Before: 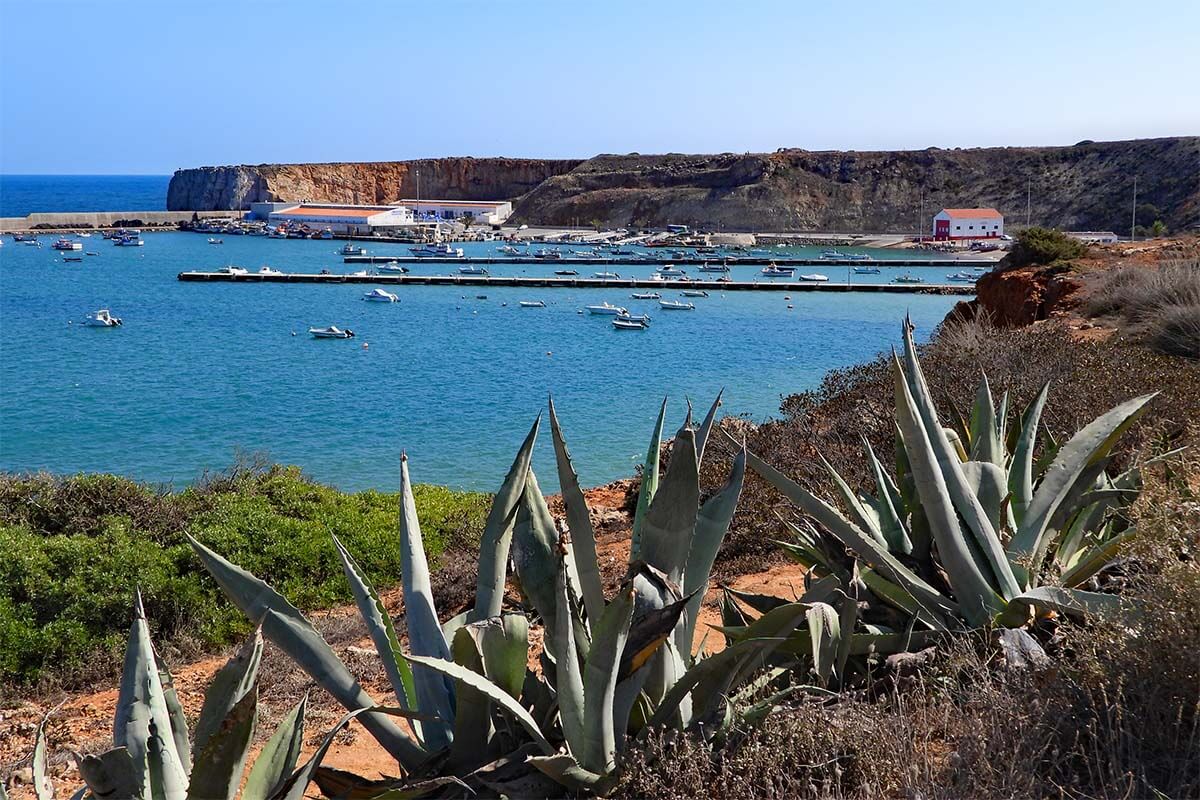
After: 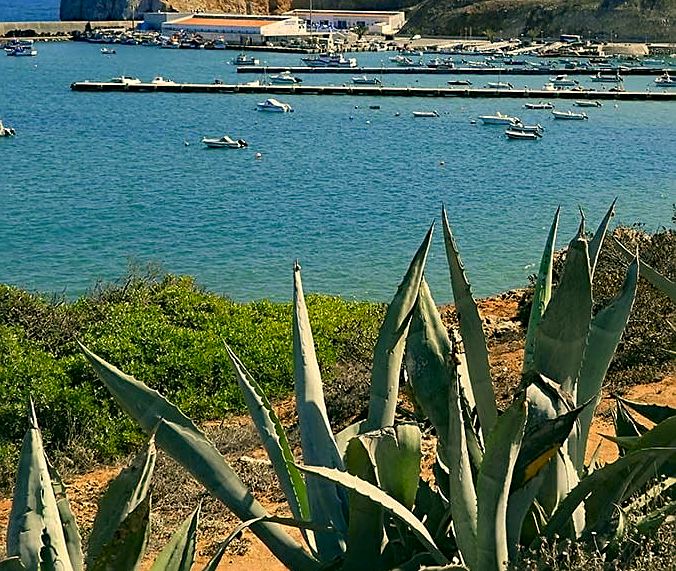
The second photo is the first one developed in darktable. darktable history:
sharpen: on, module defaults
color correction: highlights a* 5.3, highlights b* 24.26, shadows a* -15.58, shadows b* 4.02
crop: left 8.966%, top 23.852%, right 34.699%, bottom 4.703%
